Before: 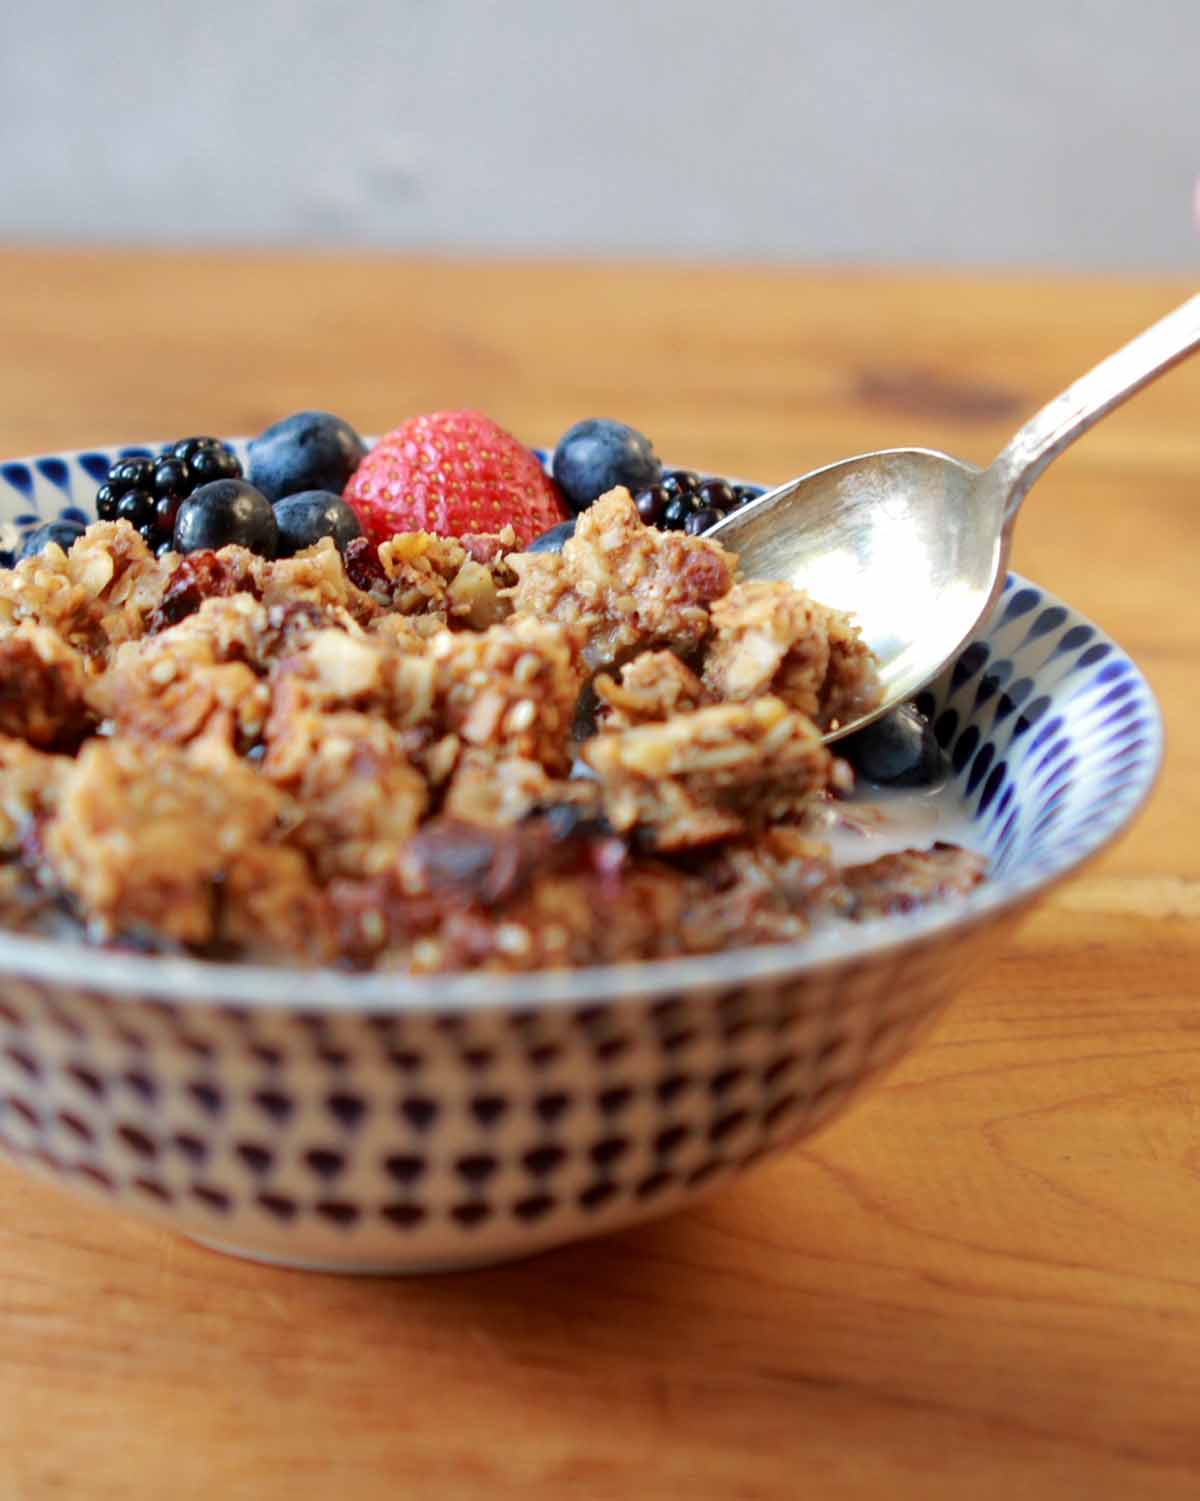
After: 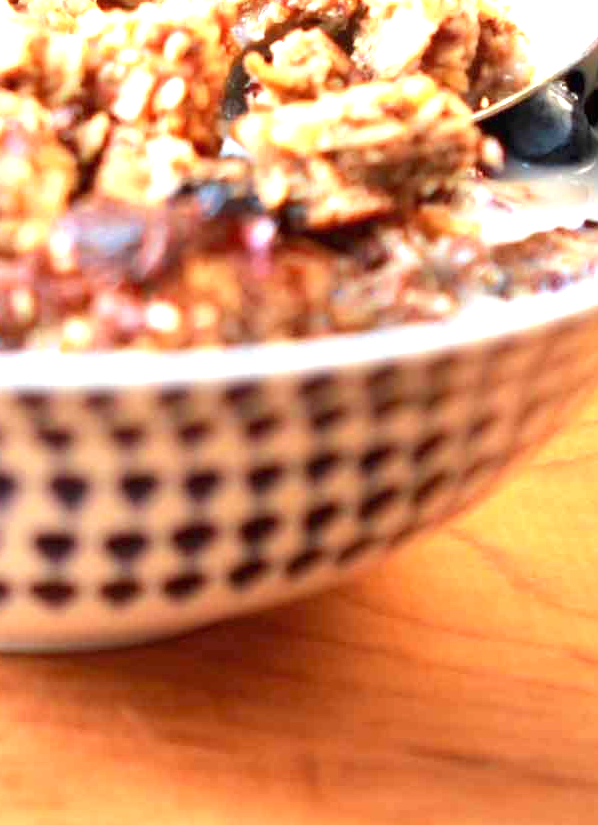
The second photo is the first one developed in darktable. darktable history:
exposure: black level correction 0, exposure 1.673 EV, compensate exposure bias true, compensate highlight preservation false
crop: left 29.198%, top 41.488%, right 20.918%, bottom 3.51%
